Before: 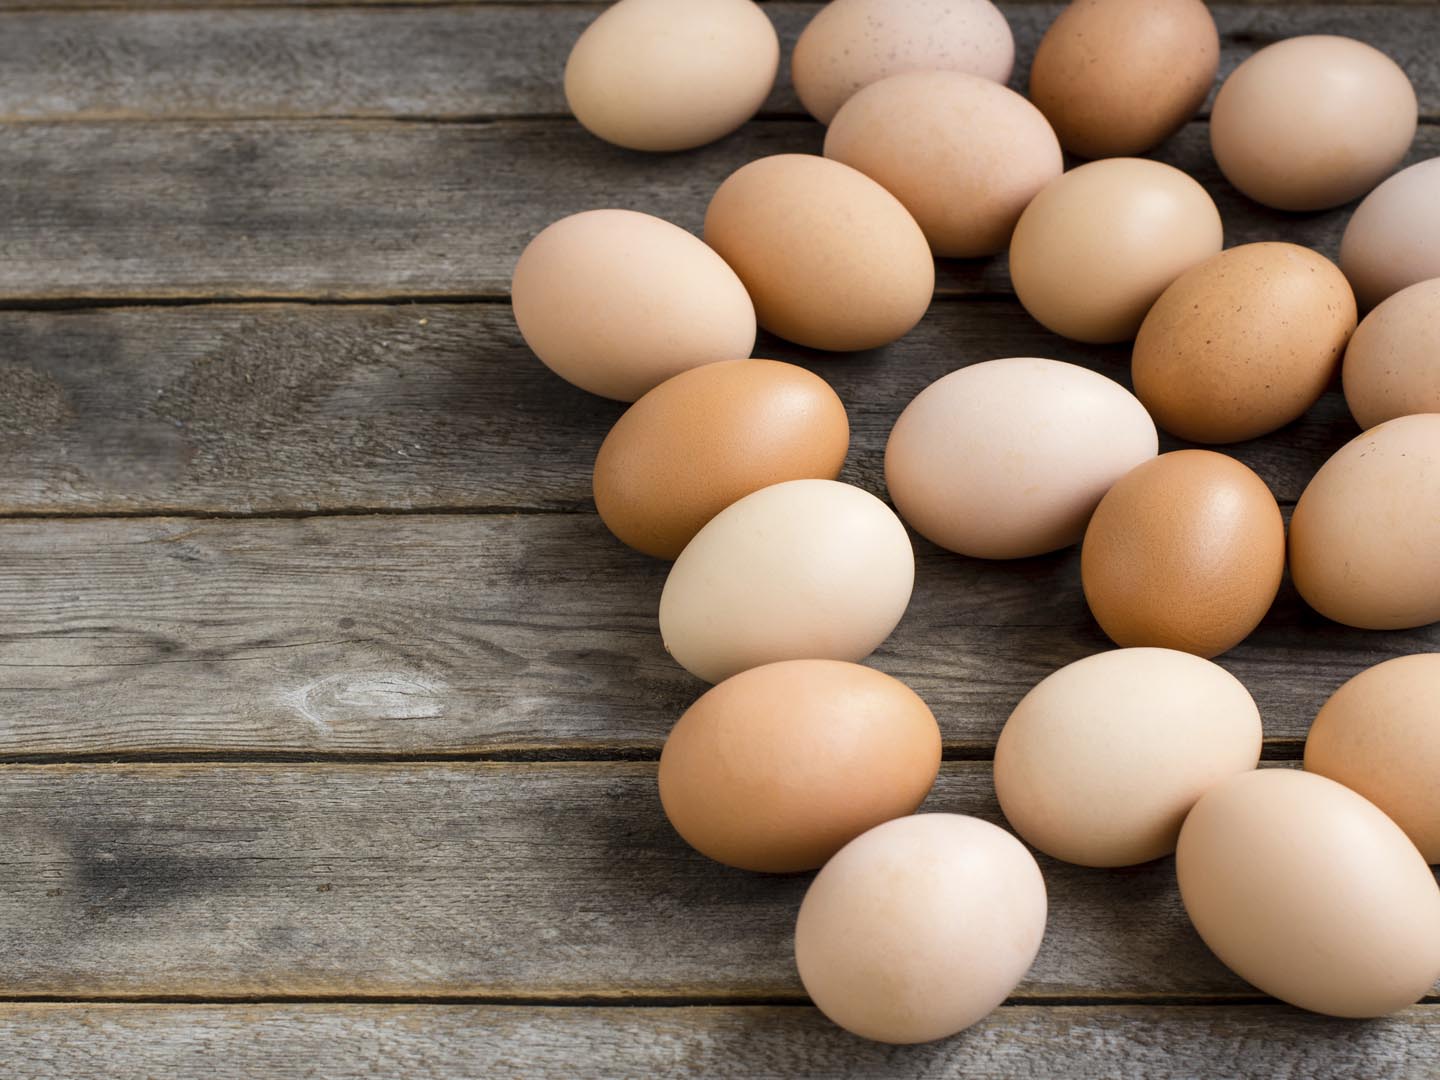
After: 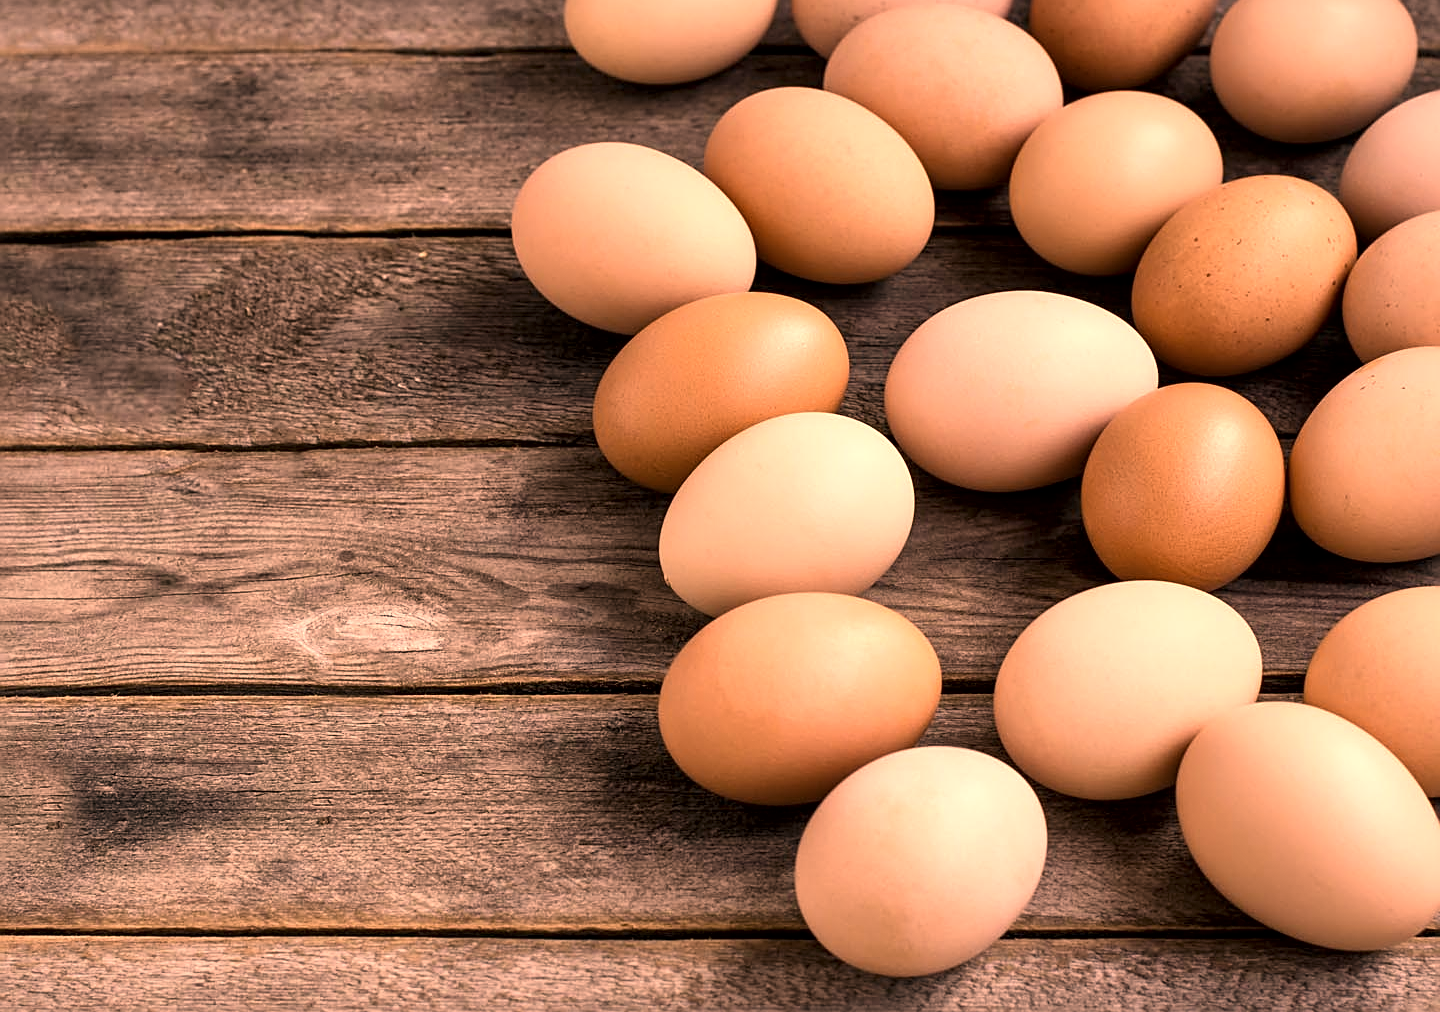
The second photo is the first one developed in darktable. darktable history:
color correction: highlights a* 40, highlights b* 40, saturation 0.69
local contrast: mode bilateral grid, contrast 25, coarseness 60, detail 151%, midtone range 0.2
crop and rotate: top 6.25%
sharpen: on, module defaults
exposure: exposure 0.207 EV, compensate highlight preservation false
